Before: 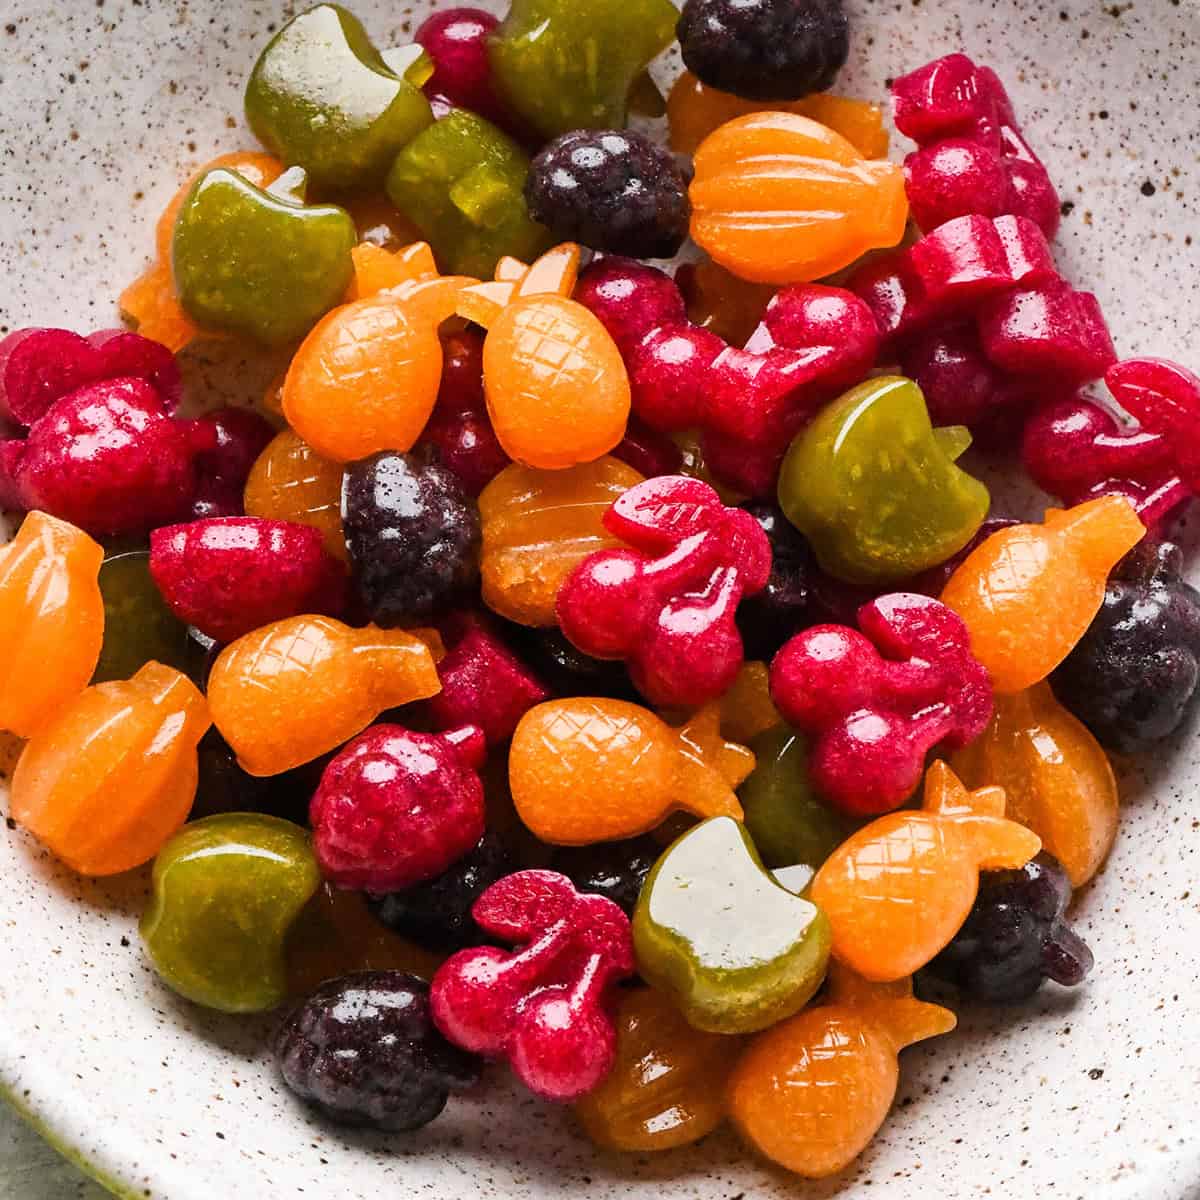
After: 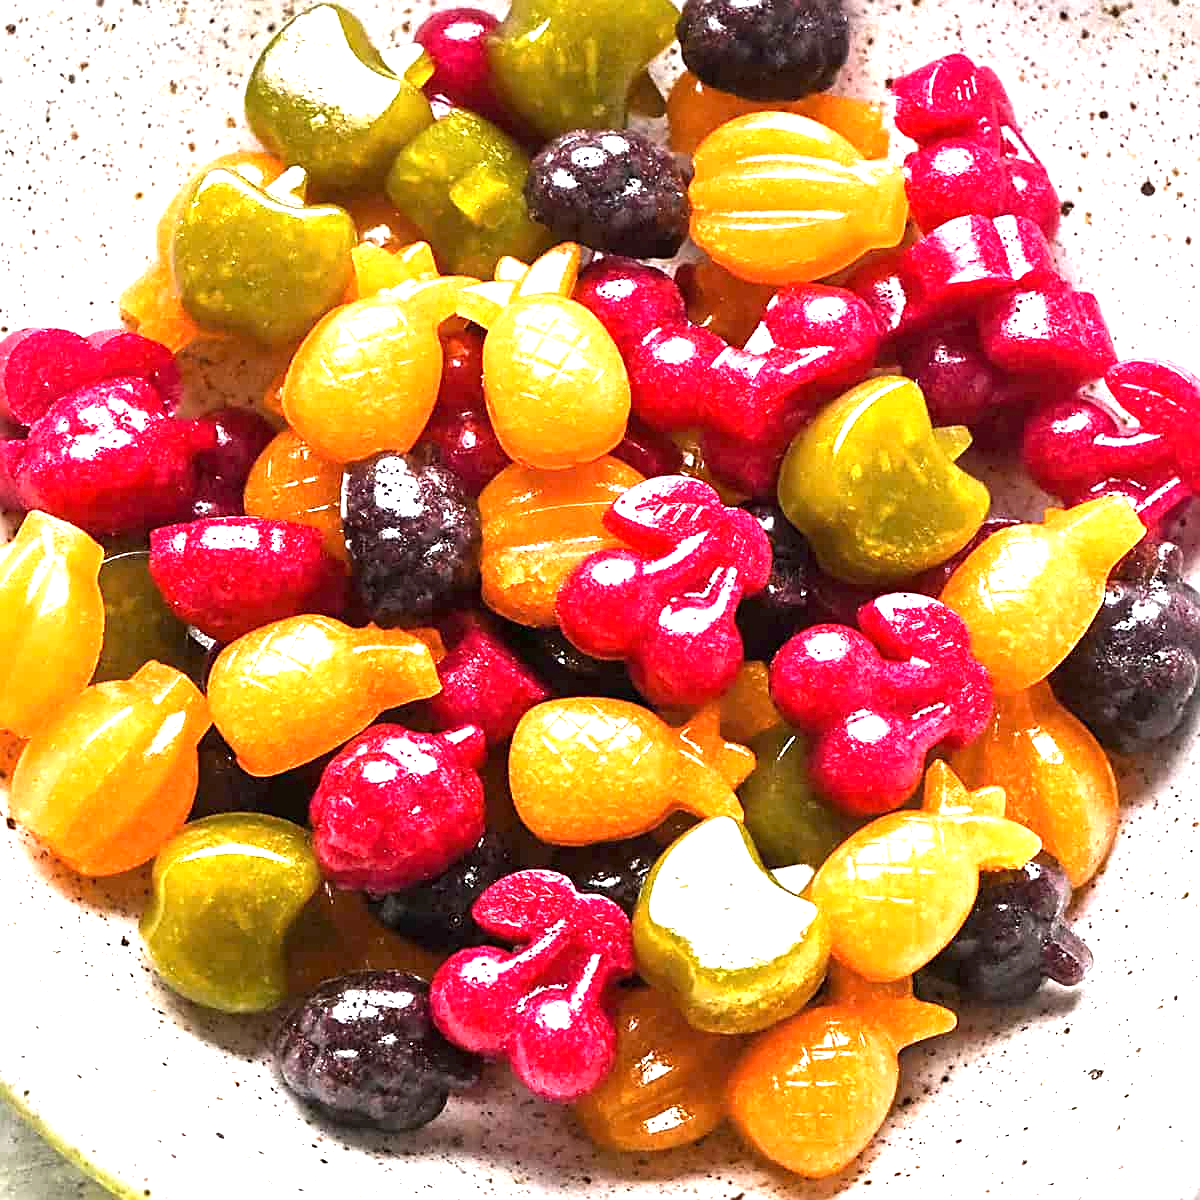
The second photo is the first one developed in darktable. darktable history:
exposure: exposure 1.5 EV, compensate highlight preservation false
sharpen: on, module defaults
